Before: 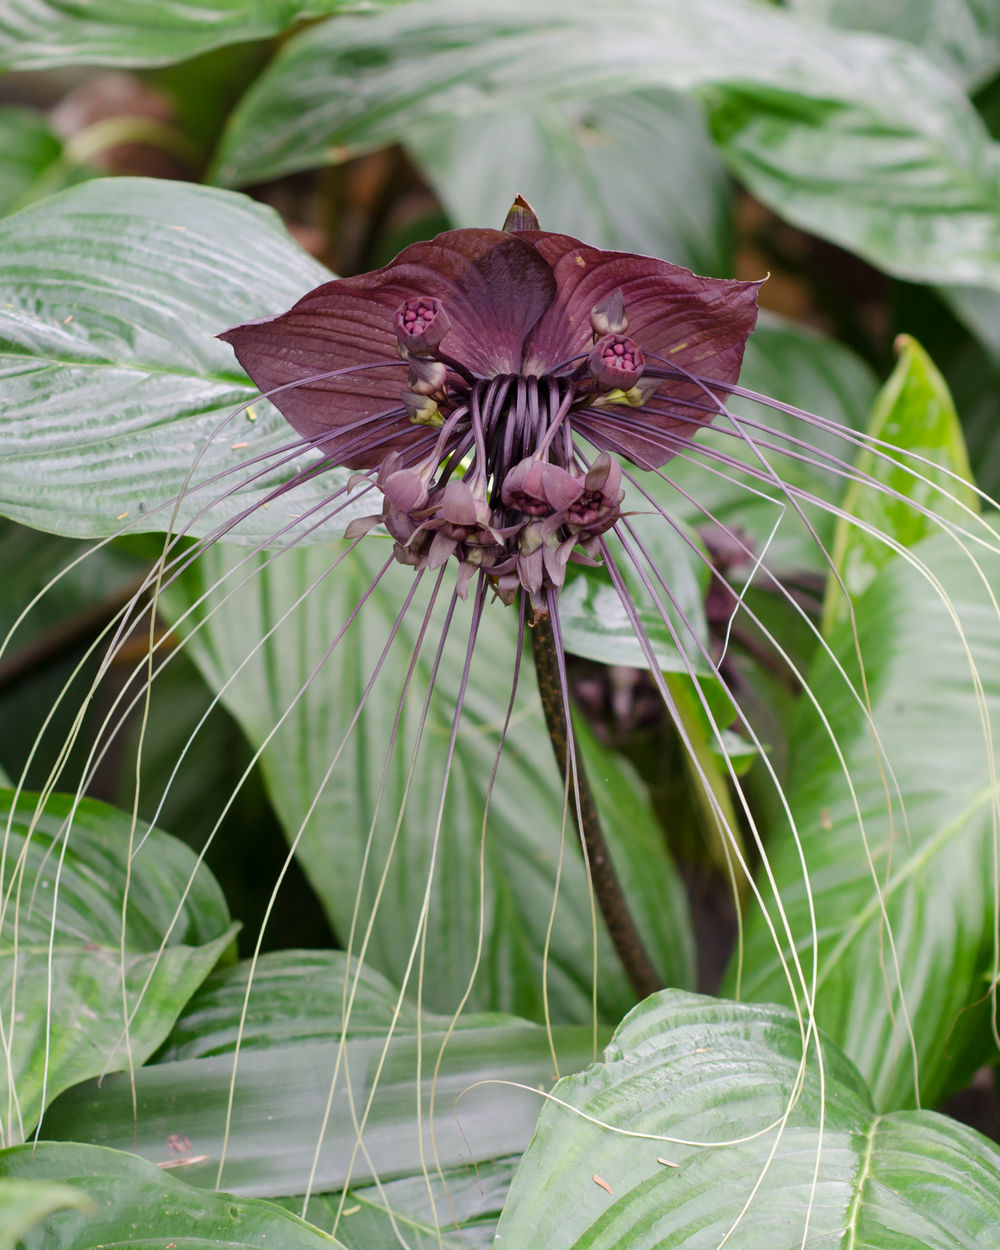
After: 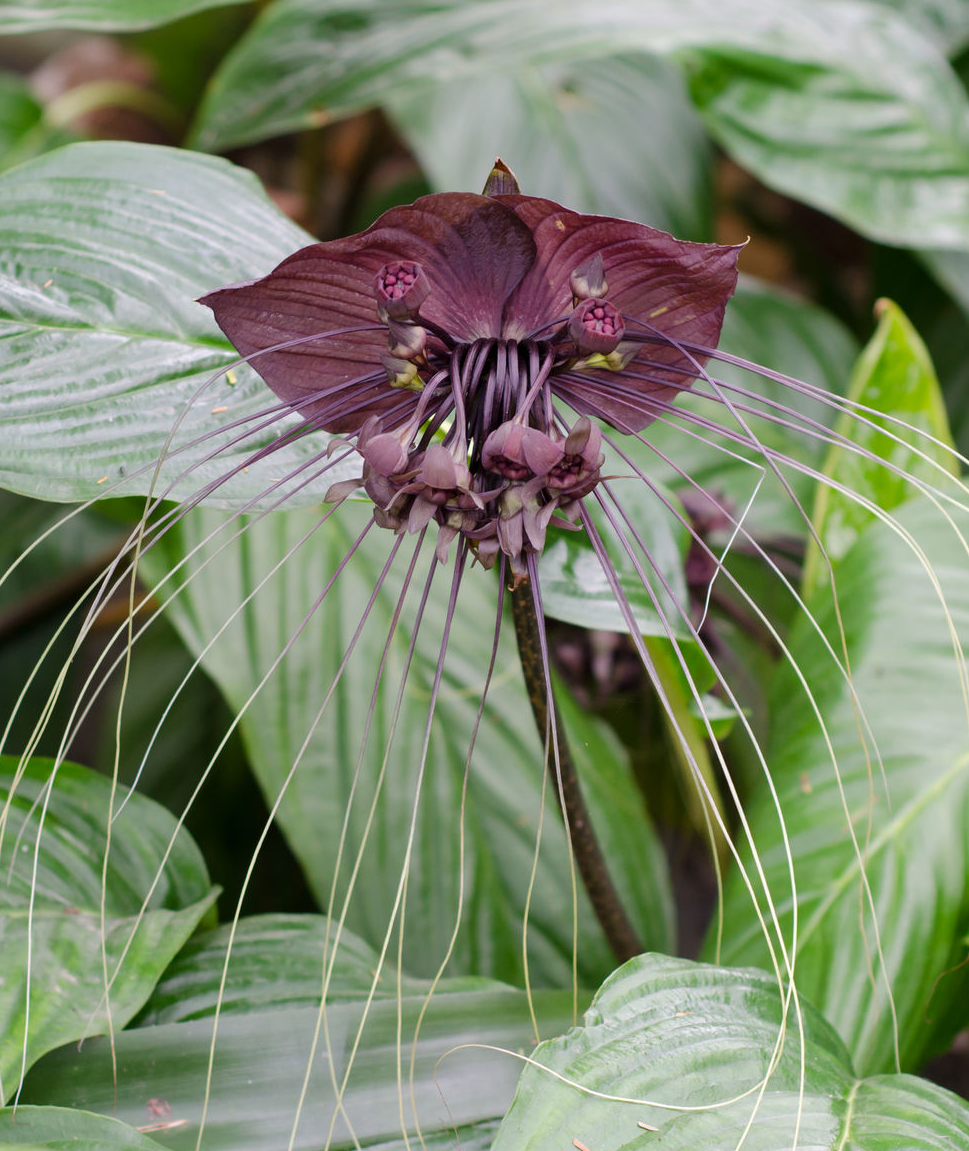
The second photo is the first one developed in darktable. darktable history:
crop: left 2.03%, top 2.883%, right 0.995%, bottom 4.96%
